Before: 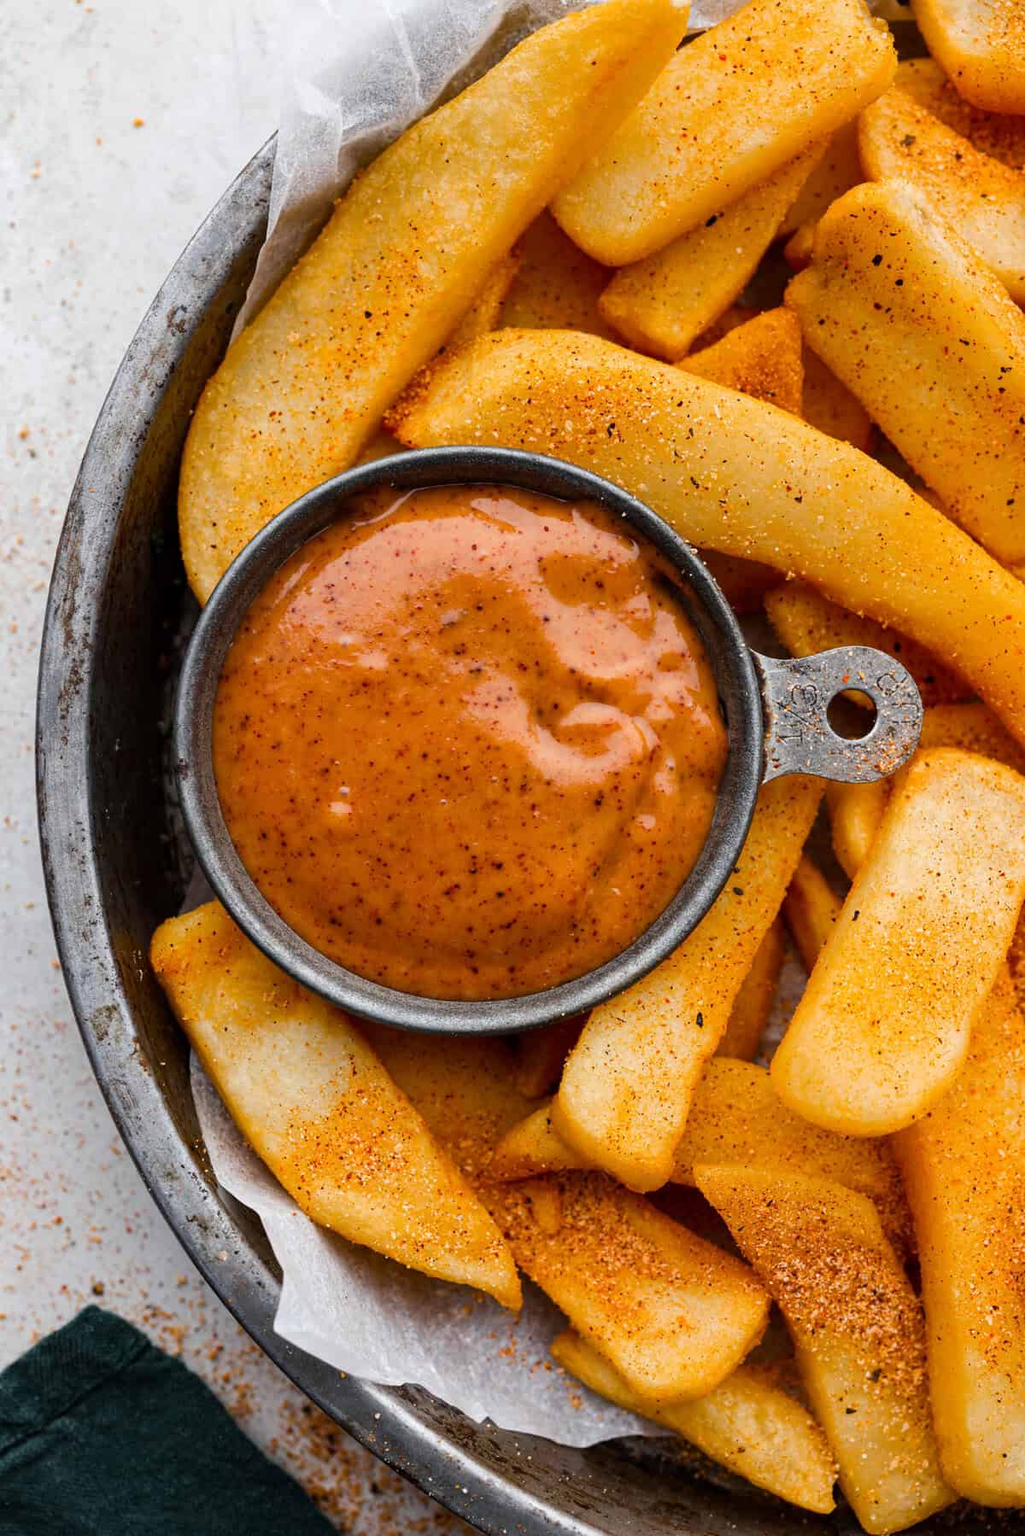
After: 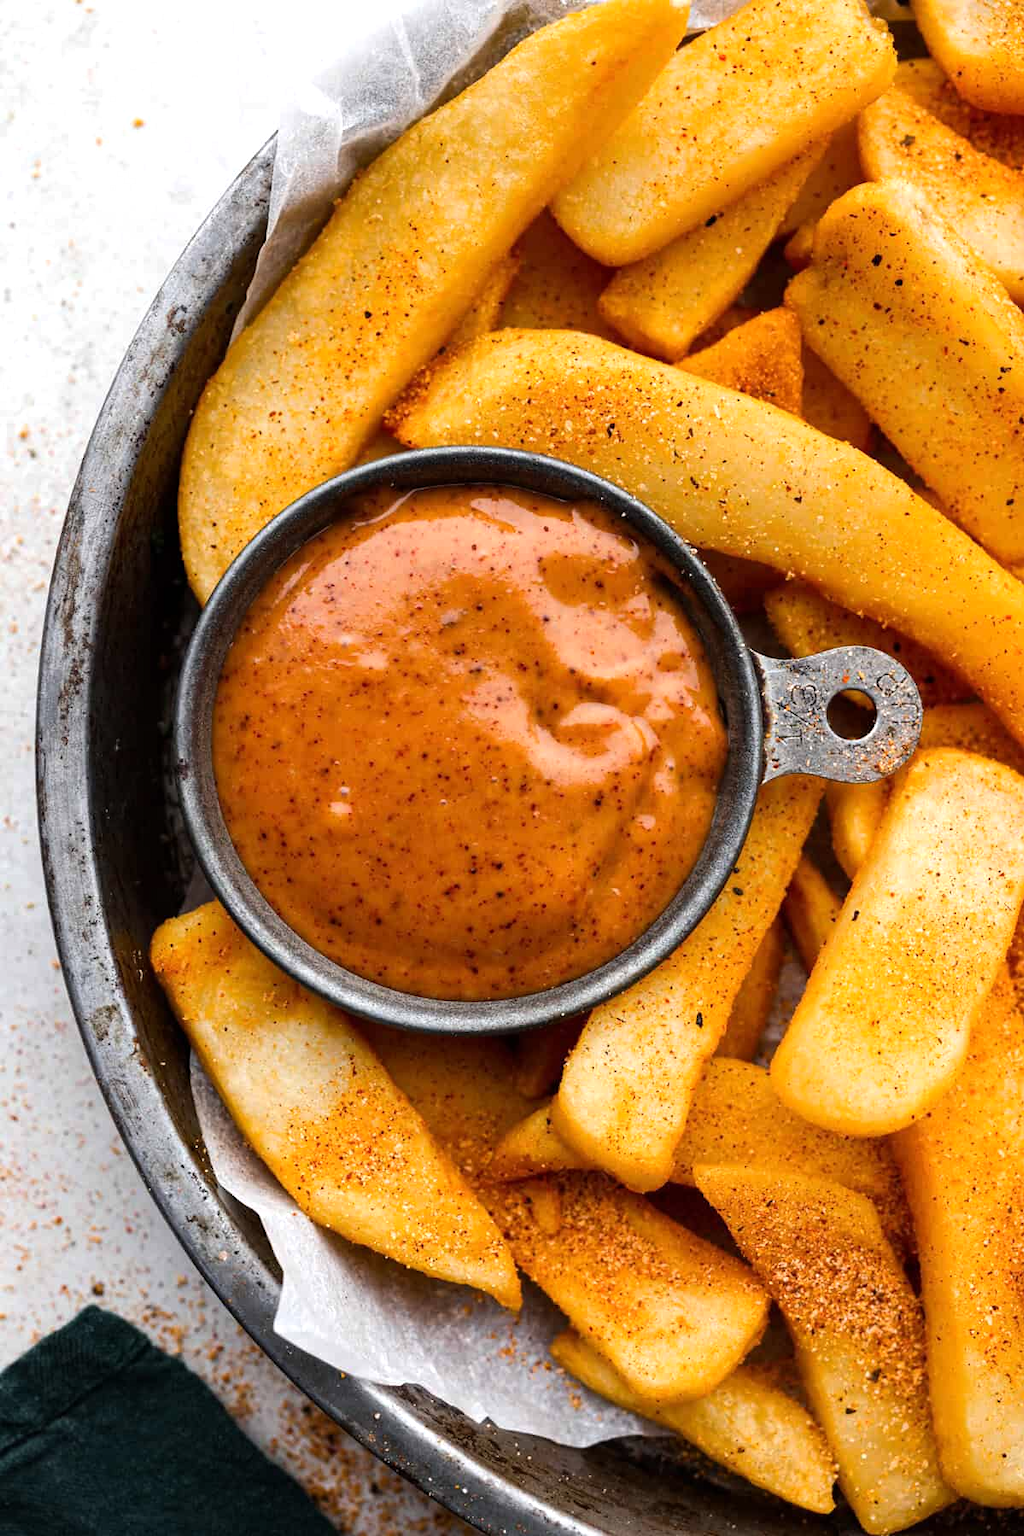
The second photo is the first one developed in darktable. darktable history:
tone equalizer: -8 EV -0.455 EV, -7 EV -0.391 EV, -6 EV -0.372 EV, -5 EV -0.206 EV, -3 EV 0.195 EV, -2 EV 0.323 EV, -1 EV 0.401 EV, +0 EV 0.437 EV, edges refinement/feathering 500, mask exposure compensation -1.57 EV, preserve details guided filter
